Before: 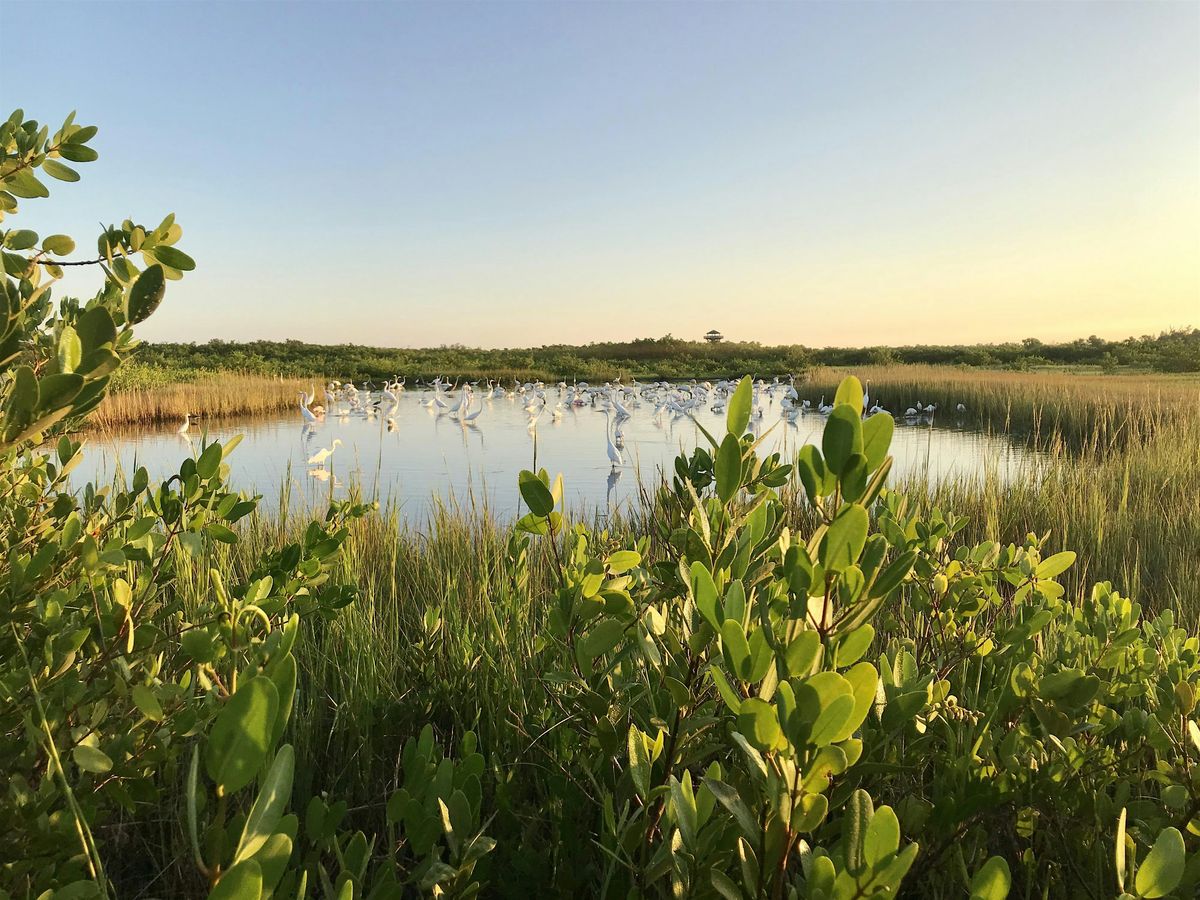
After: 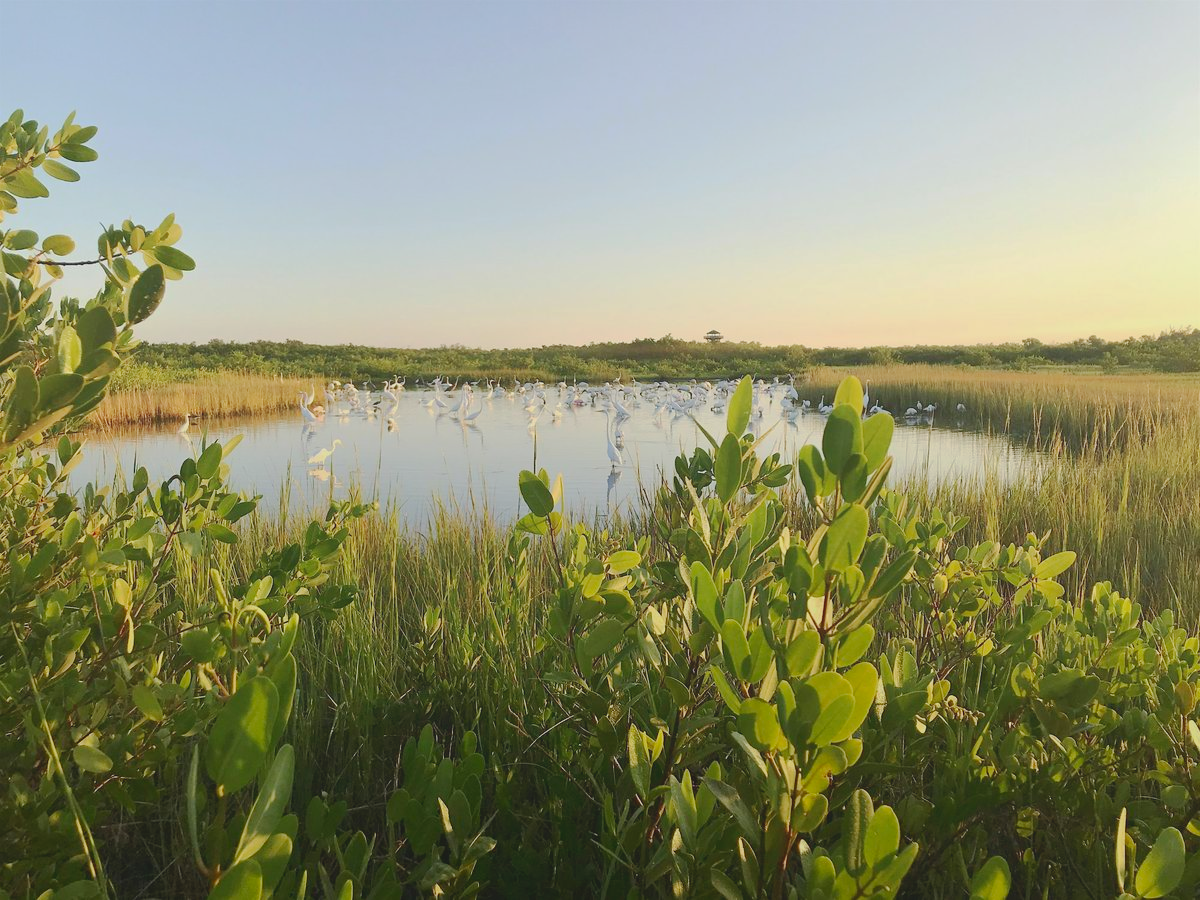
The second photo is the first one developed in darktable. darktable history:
local contrast: detail 70%
base curve: curves: ch0 [(0, 0) (0.262, 0.32) (0.722, 0.705) (1, 1)], preserve colors none
